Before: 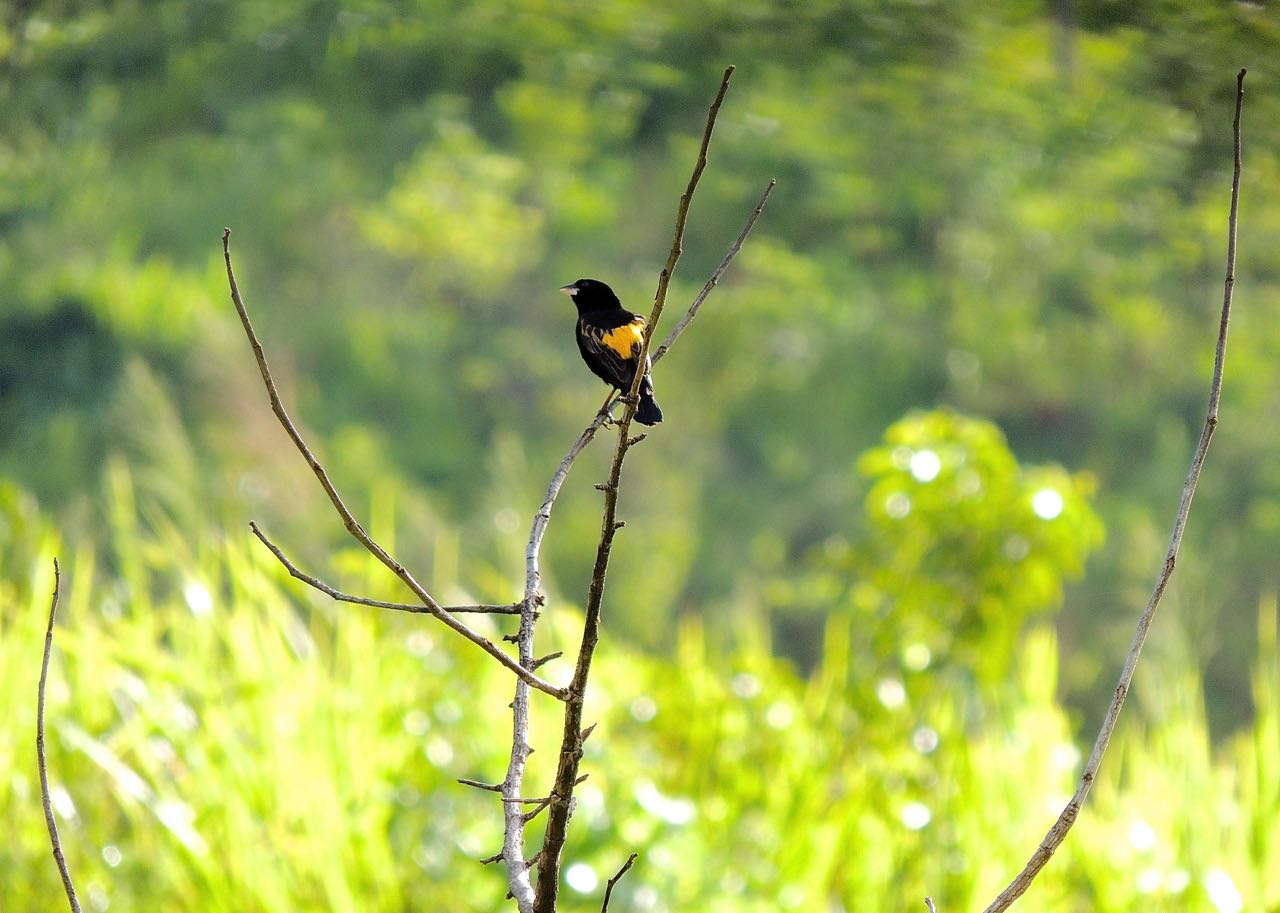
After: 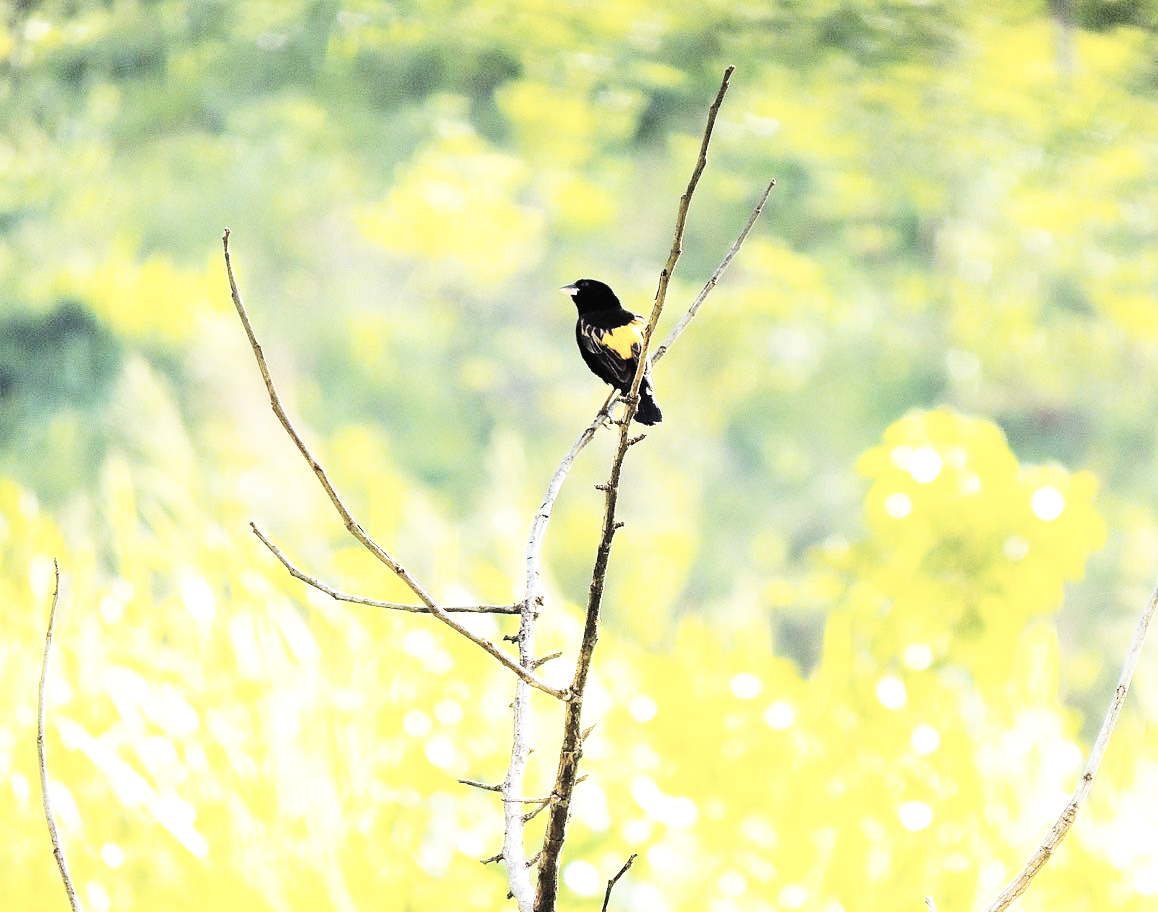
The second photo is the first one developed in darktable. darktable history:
crop: right 9.504%, bottom 0.019%
contrast brightness saturation: brightness 0.182, saturation -0.517
tone equalizer: on, module defaults
base curve: curves: ch0 [(0, 0) (0.007, 0.004) (0.027, 0.03) (0.046, 0.07) (0.207, 0.54) (0.442, 0.872) (0.673, 0.972) (1, 1)], preserve colors none
color balance rgb: perceptual saturation grading › global saturation 30.536%, perceptual brilliance grading › global brilliance 12.053%
